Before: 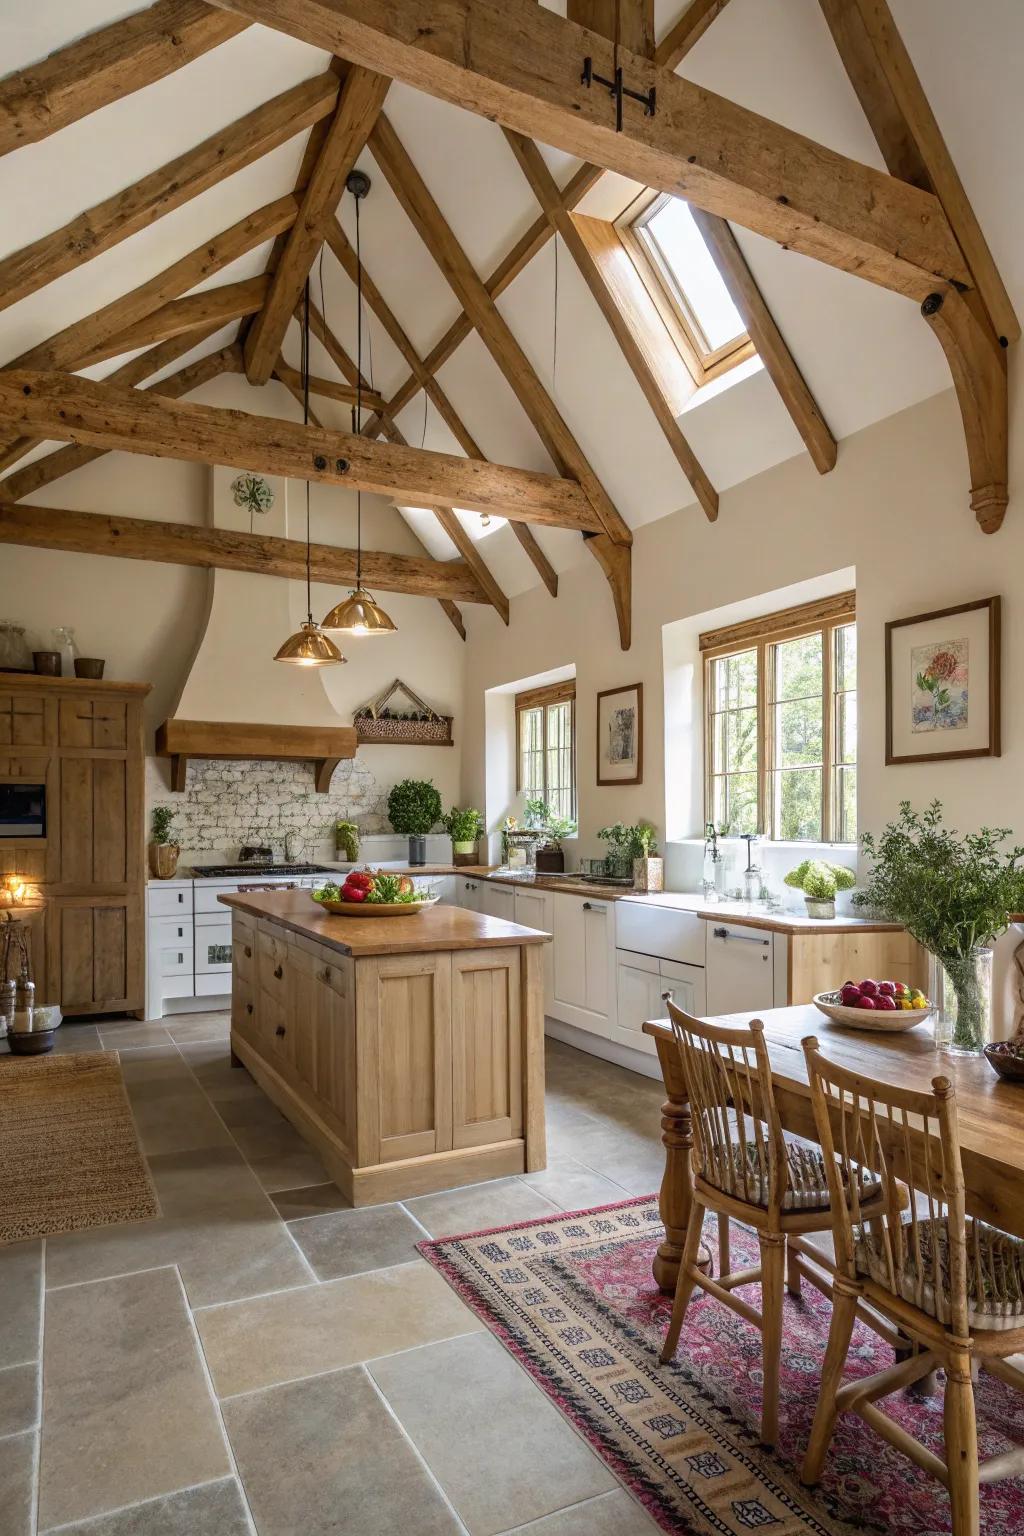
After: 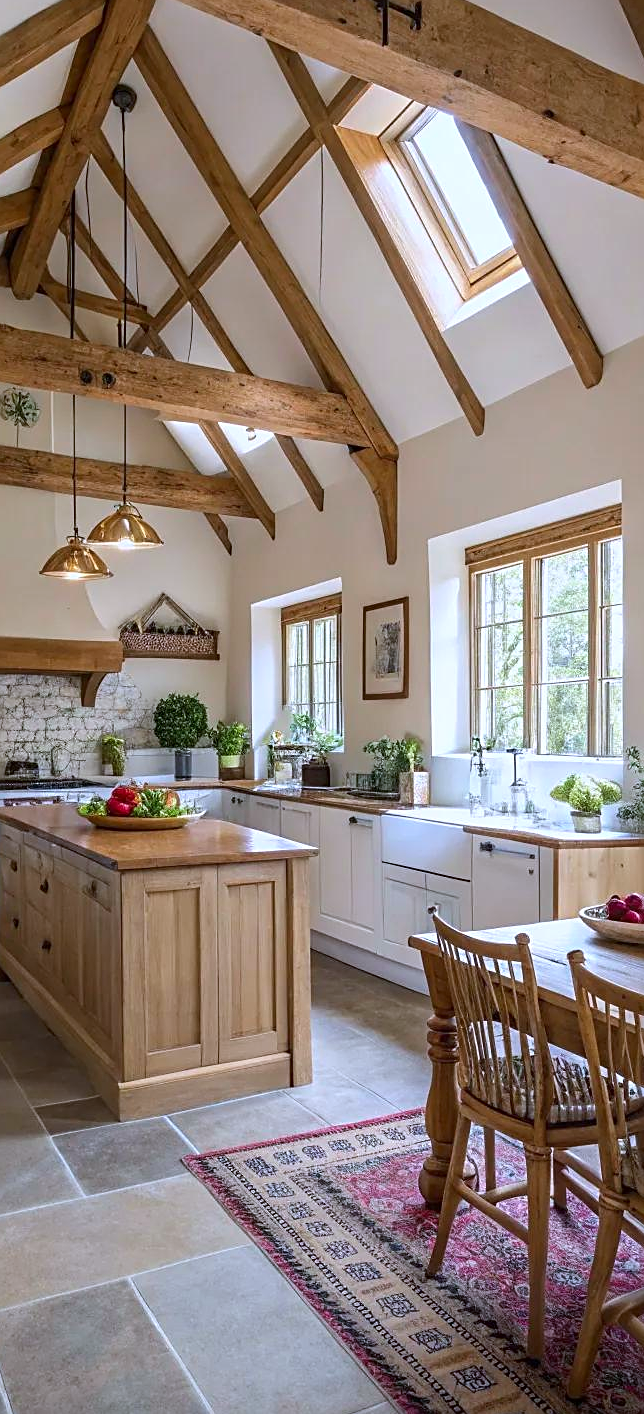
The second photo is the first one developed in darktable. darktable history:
contrast brightness saturation: contrast 0.045, saturation 0.162
sharpen: on, module defaults
crop and rotate: left 22.892%, top 5.631%, right 14.187%, bottom 2.247%
color calibration: illuminant as shot in camera, x 0.37, y 0.382, temperature 4314.1 K
